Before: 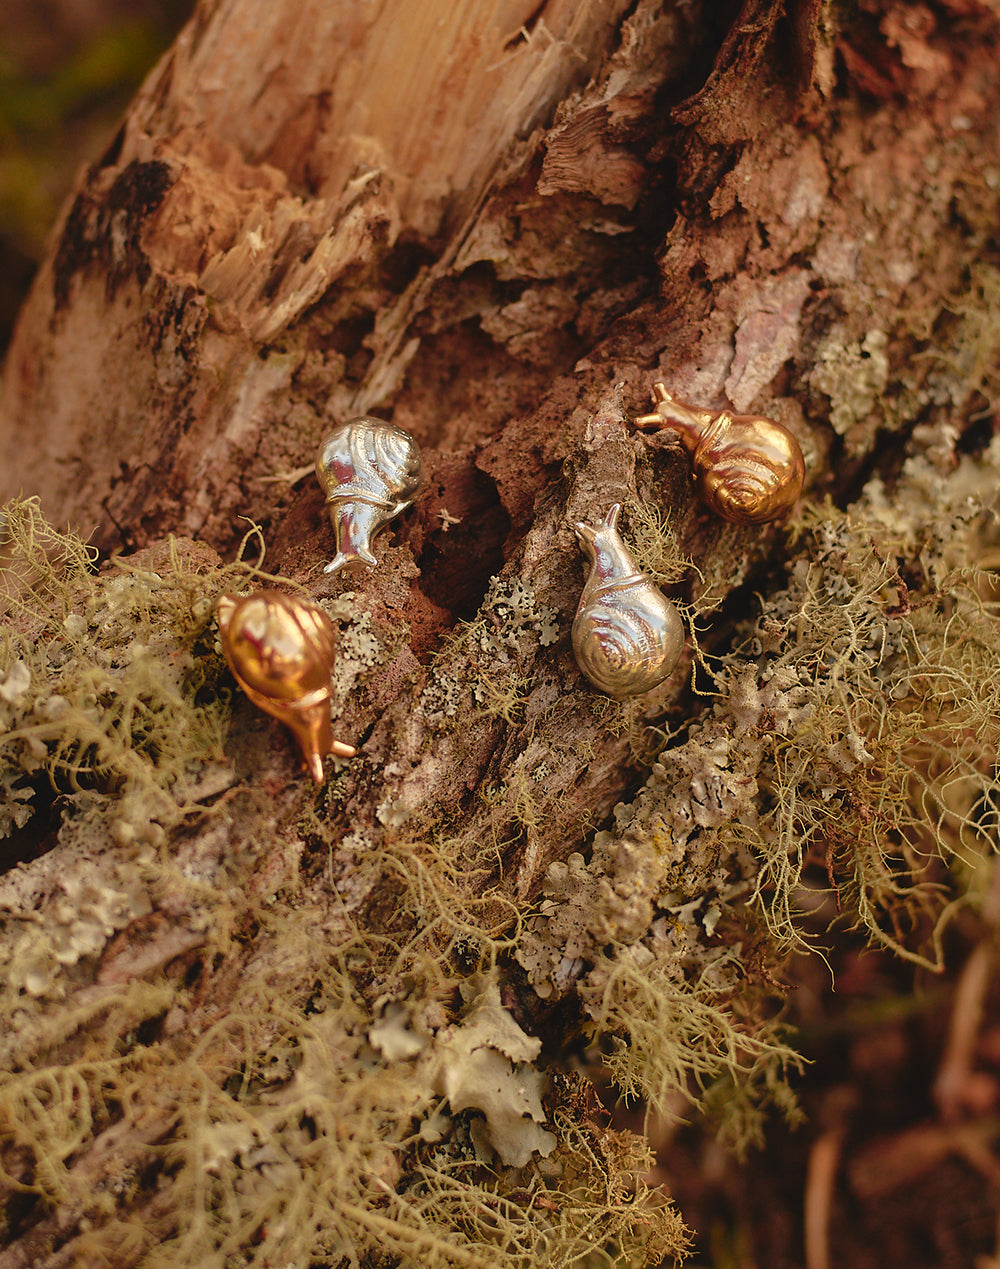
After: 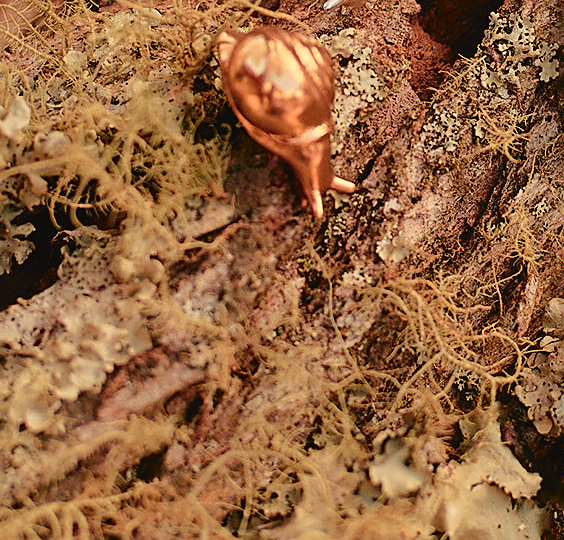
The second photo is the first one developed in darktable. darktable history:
white balance: emerald 1
base curve: curves: ch0 [(0, 0) (0.989, 0.992)], preserve colors none
crop: top 44.483%, right 43.593%, bottom 12.892%
sharpen: on, module defaults
tone curve: curves: ch0 [(0, 0.019) (0.066, 0.043) (0.189, 0.182) (0.368, 0.407) (0.501, 0.564) (0.677, 0.729) (0.851, 0.861) (0.997, 0.959)]; ch1 [(0, 0) (0.187, 0.121) (0.388, 0.346) (0.437, 0.409) (0.474, 0.472) (0.499, 0.501) (0.514, 0.507) (0.548, 0.557) (0.653, 0.663) (0.812, 0.856) (1, 1)]; ch2 [(0, 0) (0.246, 0.214) (0.421, 0.427) (0.459, 0.484) (0.5, 0.504) (0.518, 0.516) (0.529, 0.548) (0.56, 0.576) (0.607, 0.63) (0.744, 0.734) (0.867, 0.821) (0.993, 0.889)], color space Lab, independent channels, preserve colors none
color zones: curves: ch1 [(0, 0.455) (0.063, 0.455) (0.286, 0.495) (0.429, 0.5) (0.571, 0.5) (0.714, 0.5) (0.857, 0.5) (1, 0.455)]; ch2 [(0, 0.532) (0.063, 0.521) (0.233, 0.447) (0.429, 0.489) (0.571, 0.5) (0.714, 0.5) (0.857, 0.5) (1, 0.532)]
